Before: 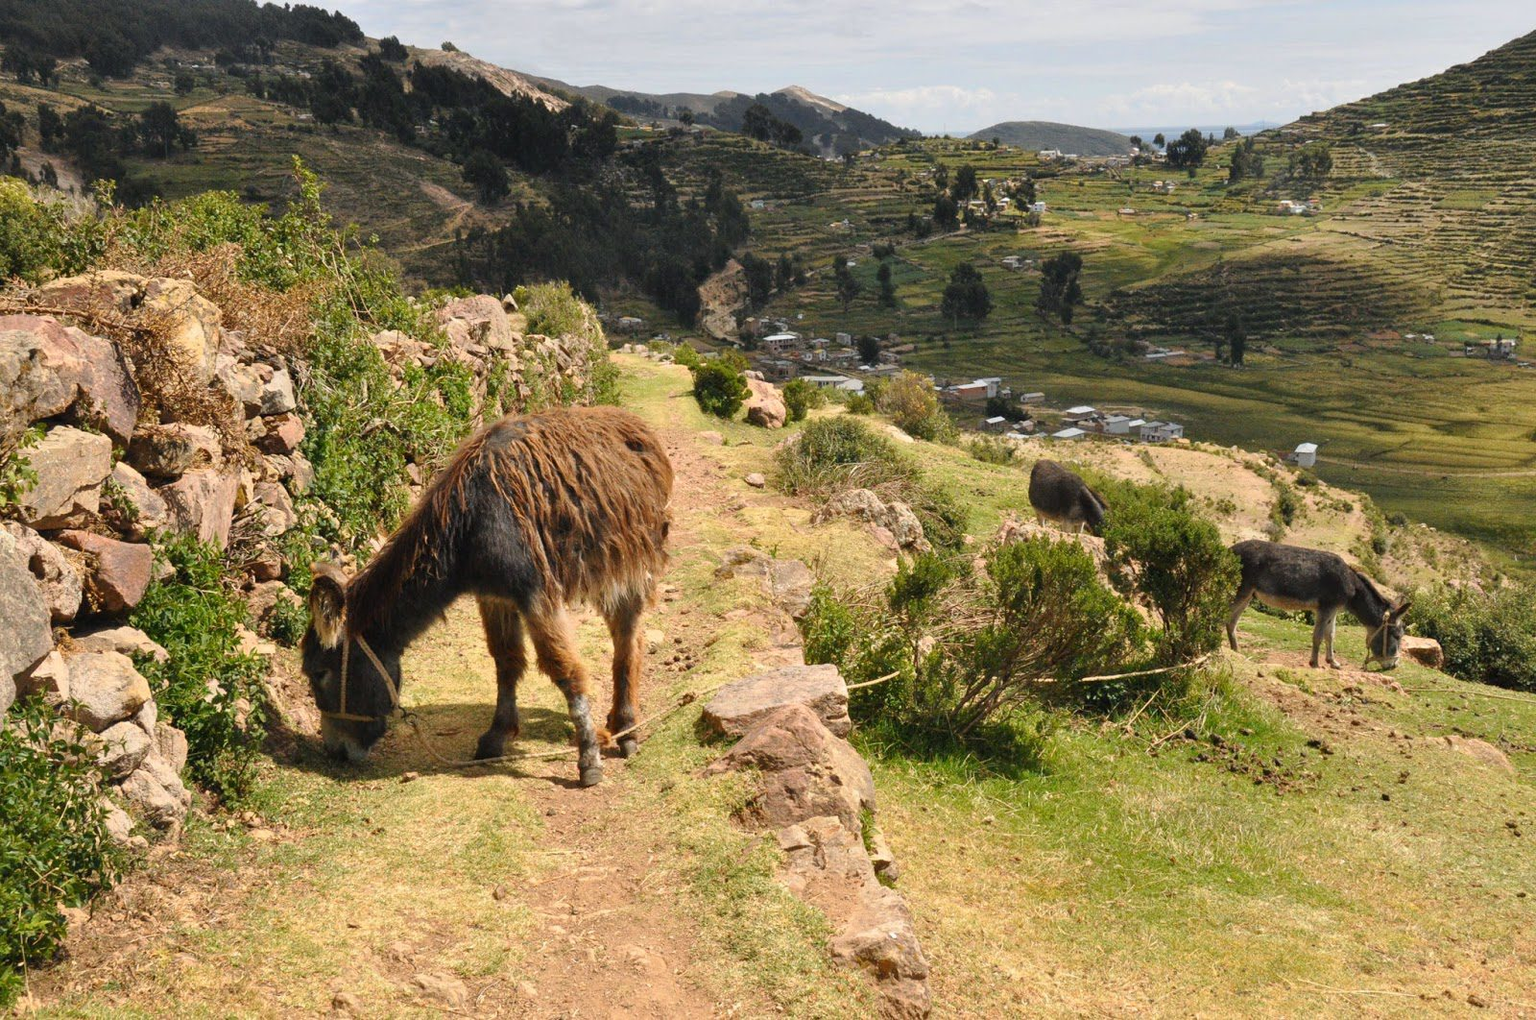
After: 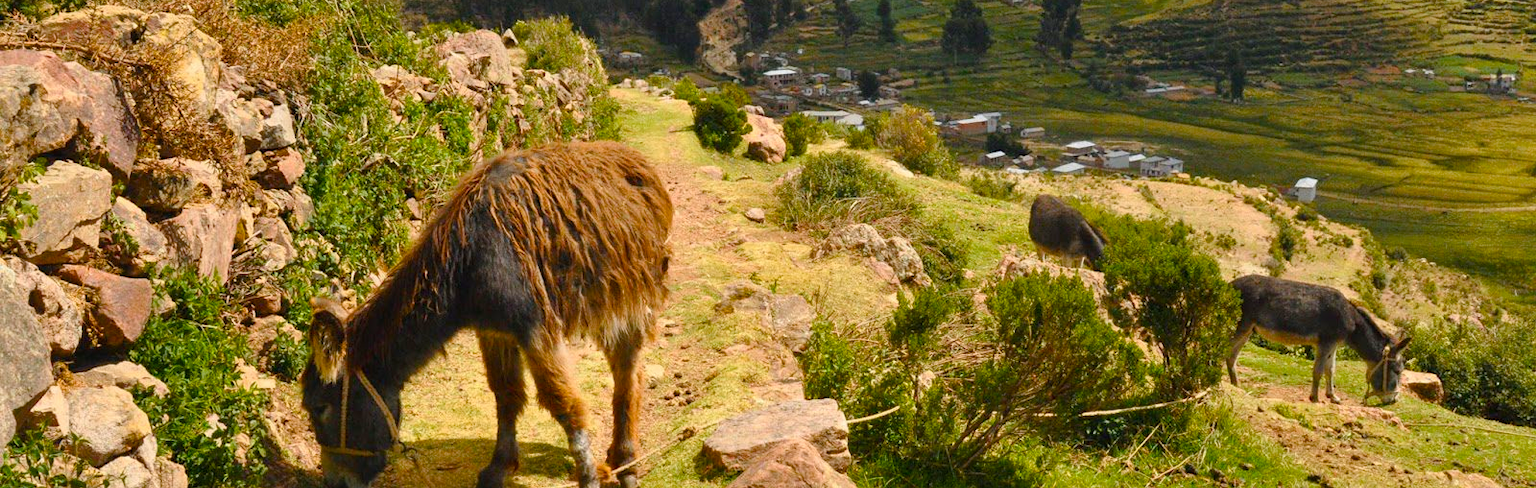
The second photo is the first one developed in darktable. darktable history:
color balance rgb: perceptual saturation grading › global saturation 34.834%, perceptual saturation grading › highlights -25.529%, perceptual saturation grading › shadows 25.326%, global vibrance 20%
crop and rotate: top 26.068%, bottom 25.976%
